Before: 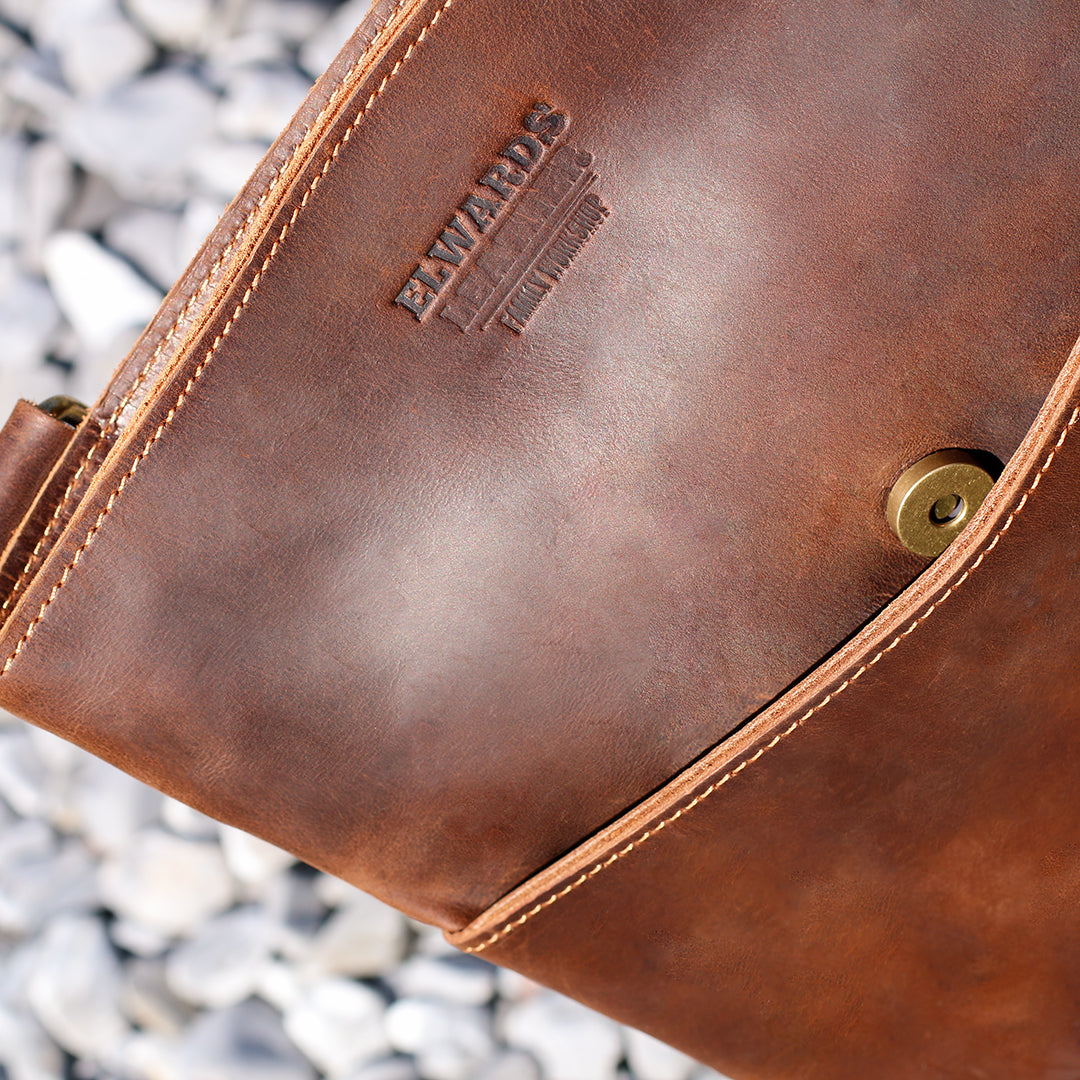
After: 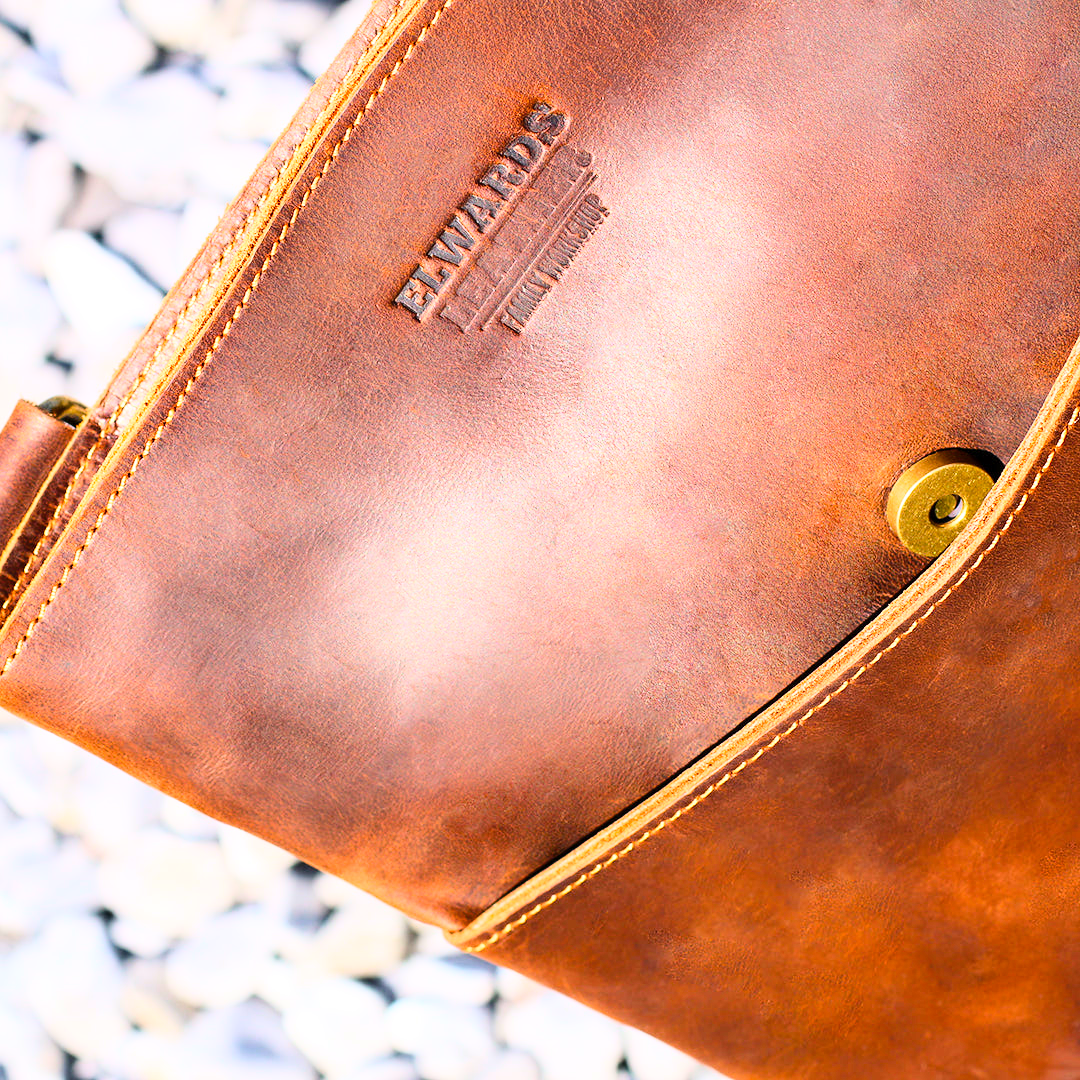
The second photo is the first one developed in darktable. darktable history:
base curve: curves: ch0 [(0, 0) (0.018, 0.026) (0.143, 0.37) (0.33, 0.731) (0.458, 0.853) (0.735, 0.965) (0.905, 0.986) (1, 1)]
tone equalizer: on, module defaults
color balance rgb: perceptual saturation grading › global saturation 25%, global vibrance 20%
